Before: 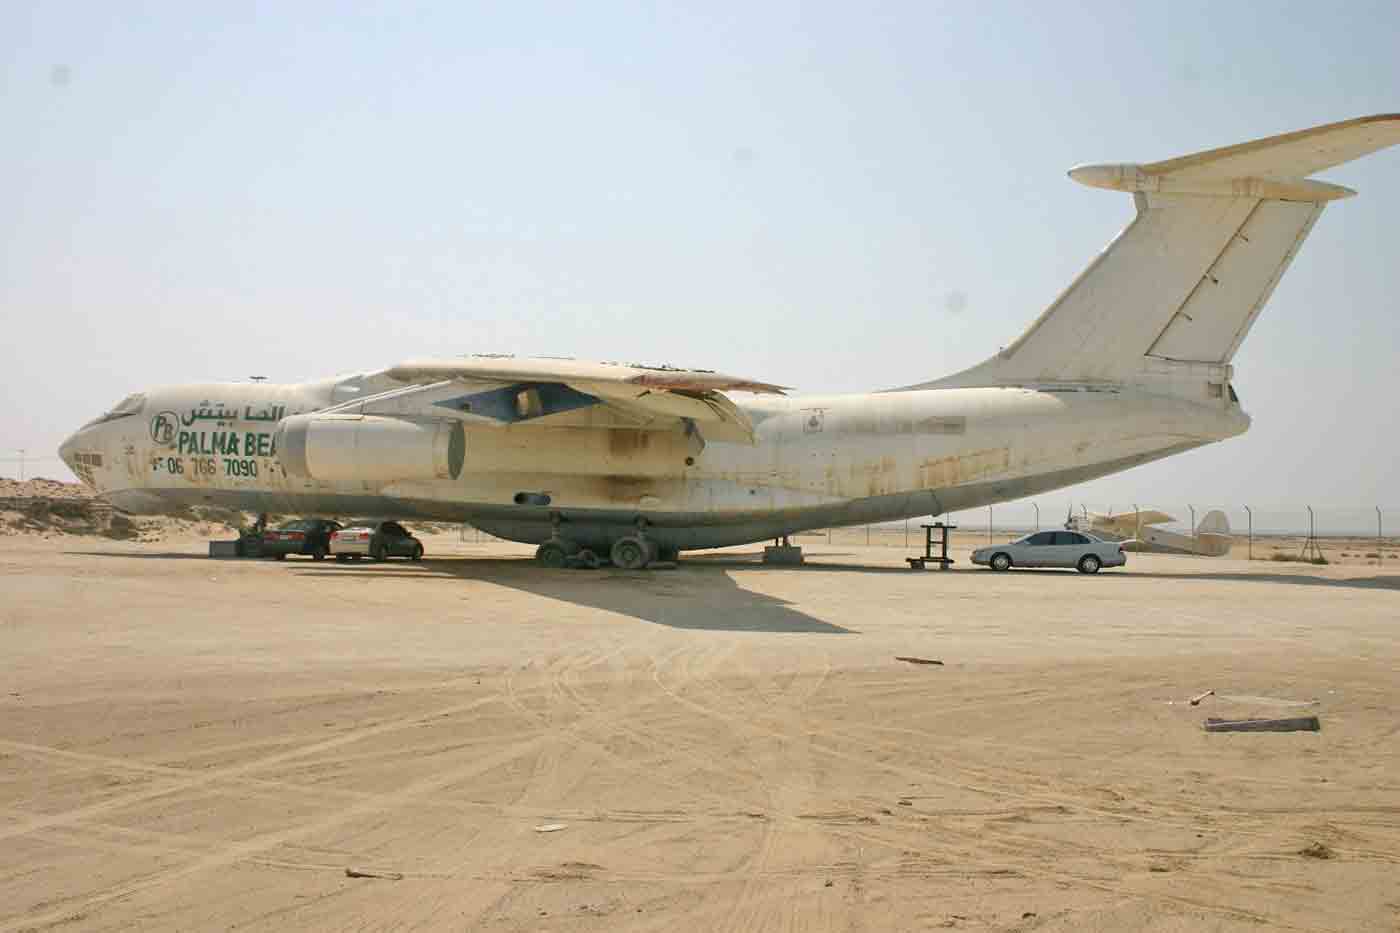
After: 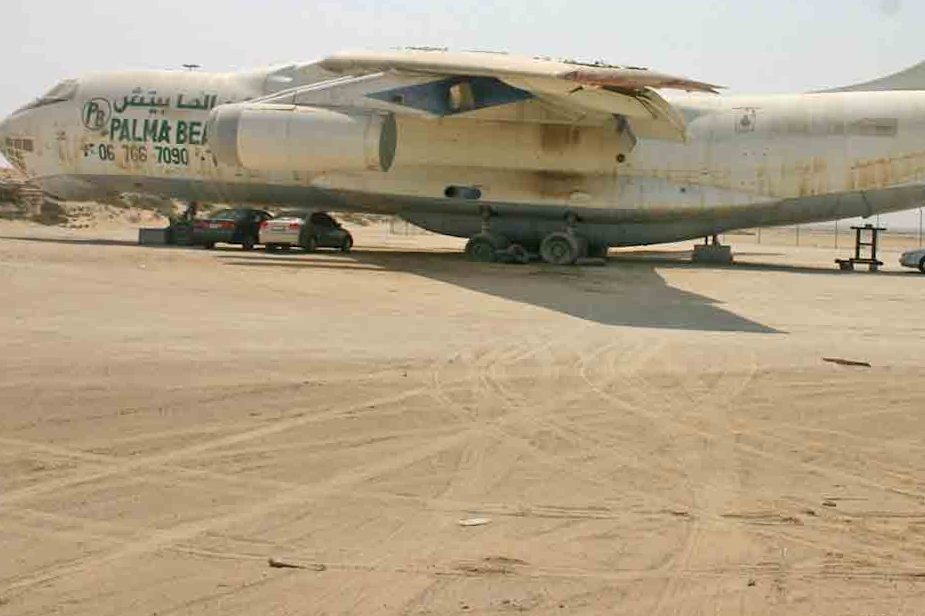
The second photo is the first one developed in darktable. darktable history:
crop and rotate: angle -1.14°, left 3.607%, top 31.97%, right 28.333%
